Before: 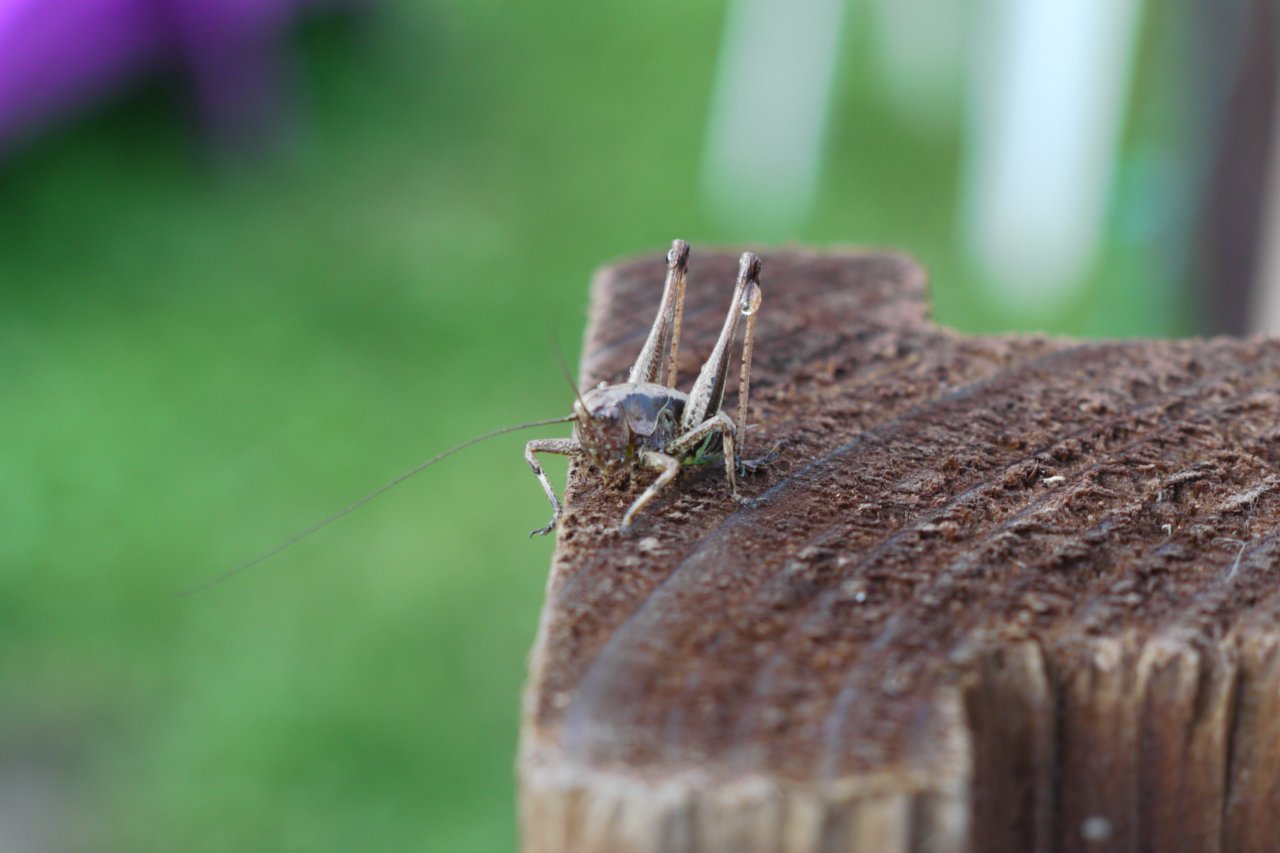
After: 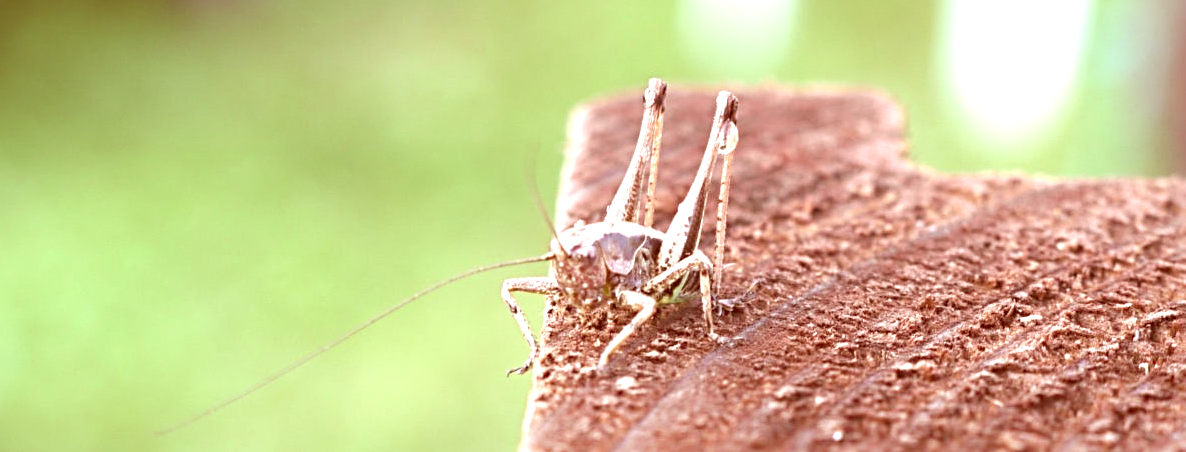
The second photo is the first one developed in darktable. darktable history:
crop: left 1.832%, top 18.922%, right 5.48%, bottom 28.083%
sharpen: radius 3.957
exposure: black level correction 0, exposure 1.683 EV, compensate highlight preservation false
color correction: highlights a* 9.29, highlights b* 8.79, shadows a* 39.35, shadows b* 39.2, saturation 0.819
contrast brightness saturation: contrast -0.164, brightness 0.042, saturation -0.119
